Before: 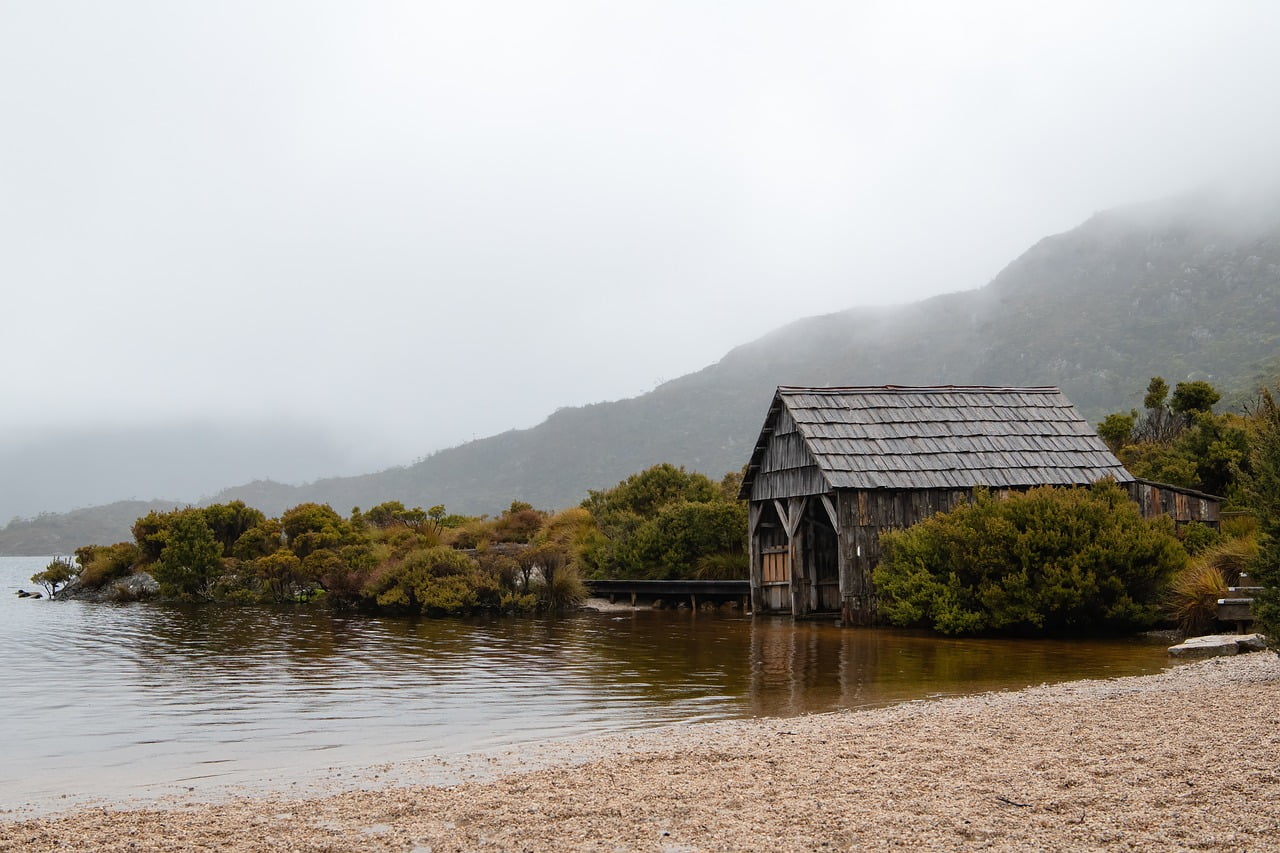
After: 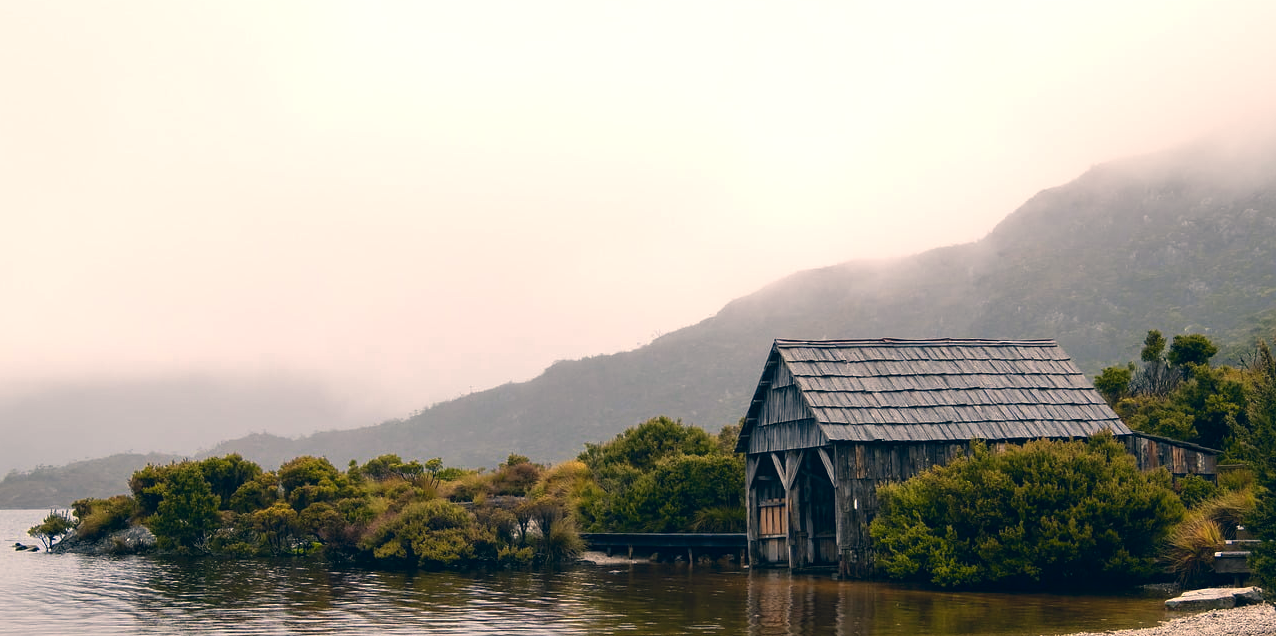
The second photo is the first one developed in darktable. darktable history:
color zones: curves: ch0 [(0.099, 0.624) (0.257, 0.596) (0.384, 0.376) (0.529, 0.492) (0.697, 0.564) (0.768, 0.532) (0.908, 0.644)]; ch1 [(0.112, 0.564) (0.254, 0.612) (0.432, 0.676) (0.592, 0.456) (0.743, 0.684) (0.888, 0.536)]; ch2 [(0.25, 0.5) (0.469, 0.36) (0.75, 0.5)]
crop: left 0.274%, top 5.552%, bottom 19.883%
color correction: highlights a* 10.37, highlights b* 14.46, shadows a* -9.7, shadows b* -14.91
